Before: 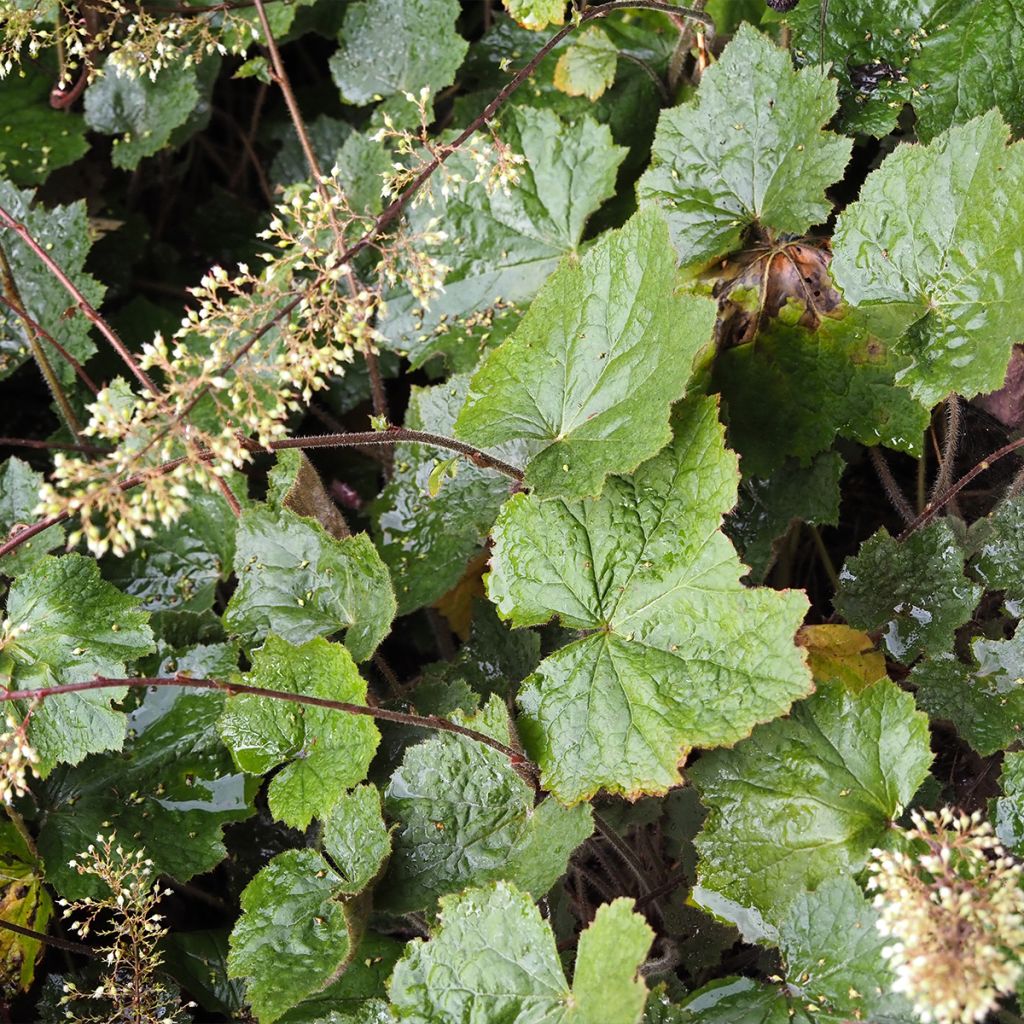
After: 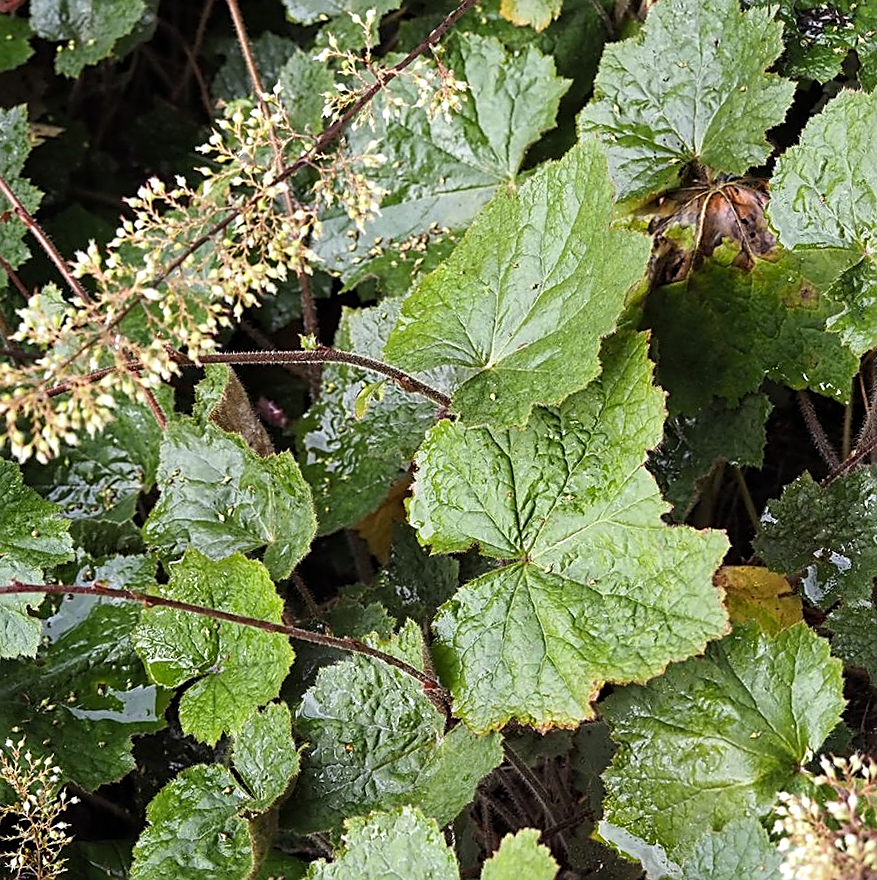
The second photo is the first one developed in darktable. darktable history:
sharpen: on, module defaults
crop and rotate: angle -2.86°, left 5.337%, top 5.224%, right 4.79%, bottom 4.608%
contrast equalizer: octaves 7, y [[0.502, 0.505, 0.512, 0.529, 0.564, 0.588], [0.5 ×6], [0.502, 0.505, 0.512, 0.529, 0.564, 0.588], [0, 0.001, 0.001, 0.004, 0.008, 0.011], [0, 0.001, 0.001, 0.004, 0.008, 0.011]]
